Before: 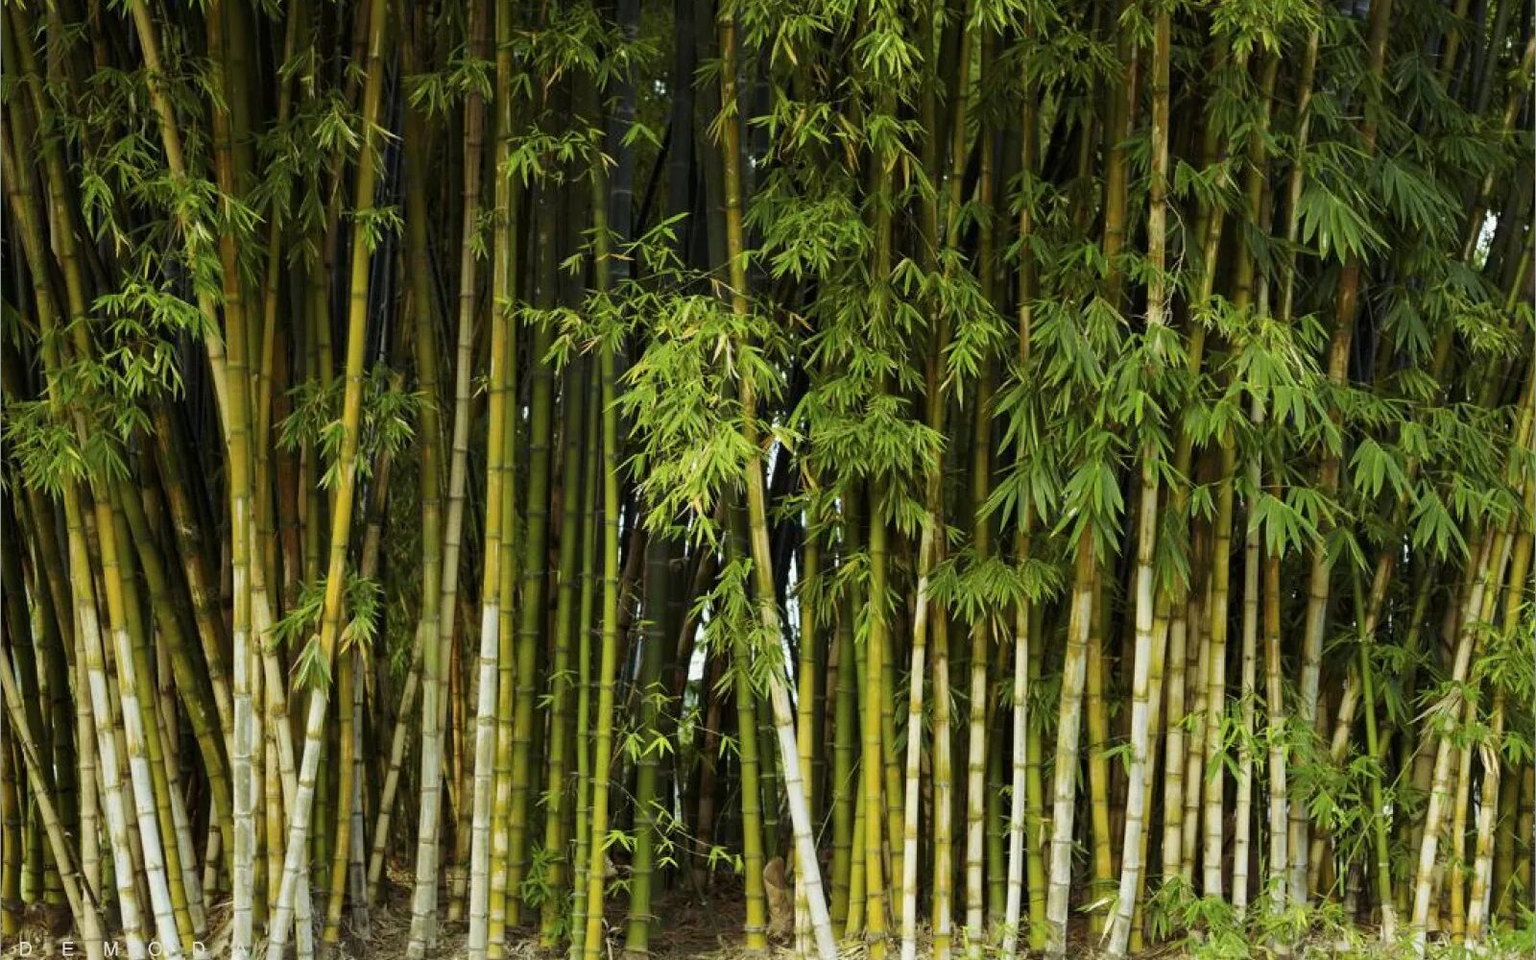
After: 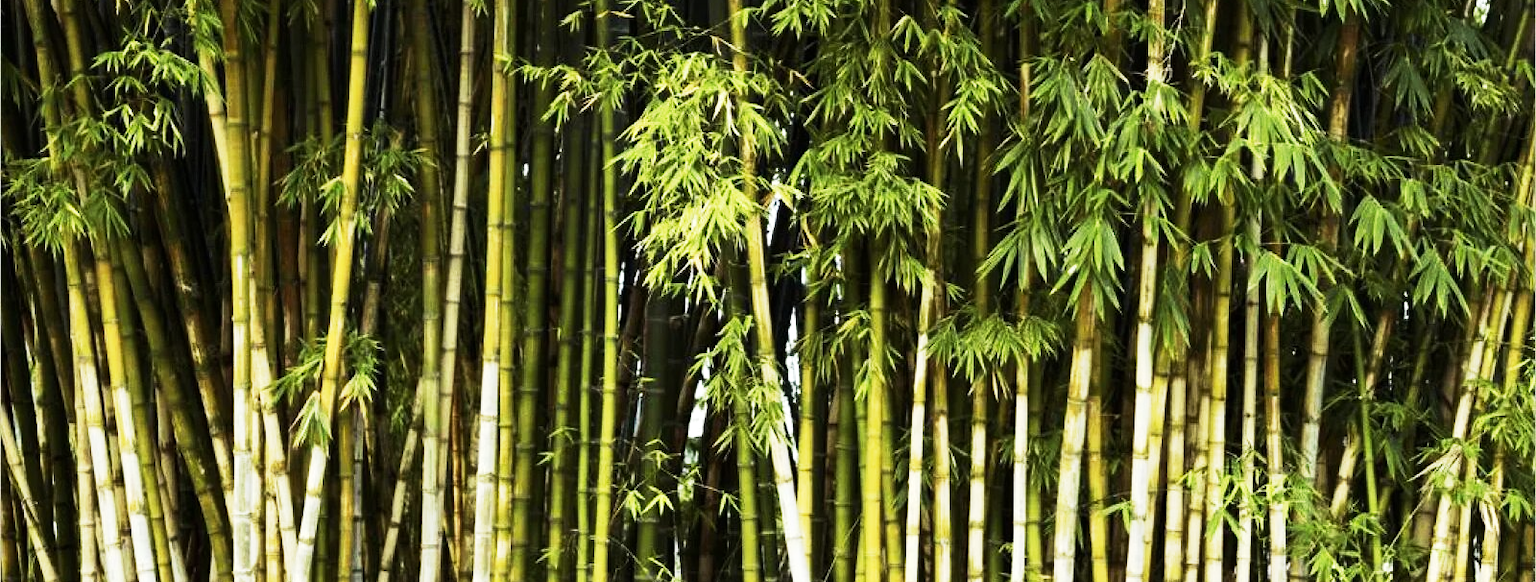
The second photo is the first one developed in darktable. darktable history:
crop and rotate: top 25.357%, bottom 13.942%
base curve: curves: ch0 [(0, 0) (0.088, 0.125) (0.176, 0.251) (0.354, 0.501) (0.613, 0.749) (1, 0.877)], preserve colors none
tone equalizer: -8 EV -1.08 EV, -7 EV -1.01 EV, -6 EV -0.867 EV, -5 EV -0.578 EV, -3 EV 0.578 EV, -2 EV 0.867 EV, -1 EV 1.01 EV, +0 EV 1.08 EV, edges refinement/feathering 500, mask exposure compensation -1.57 EV, preserve details no
